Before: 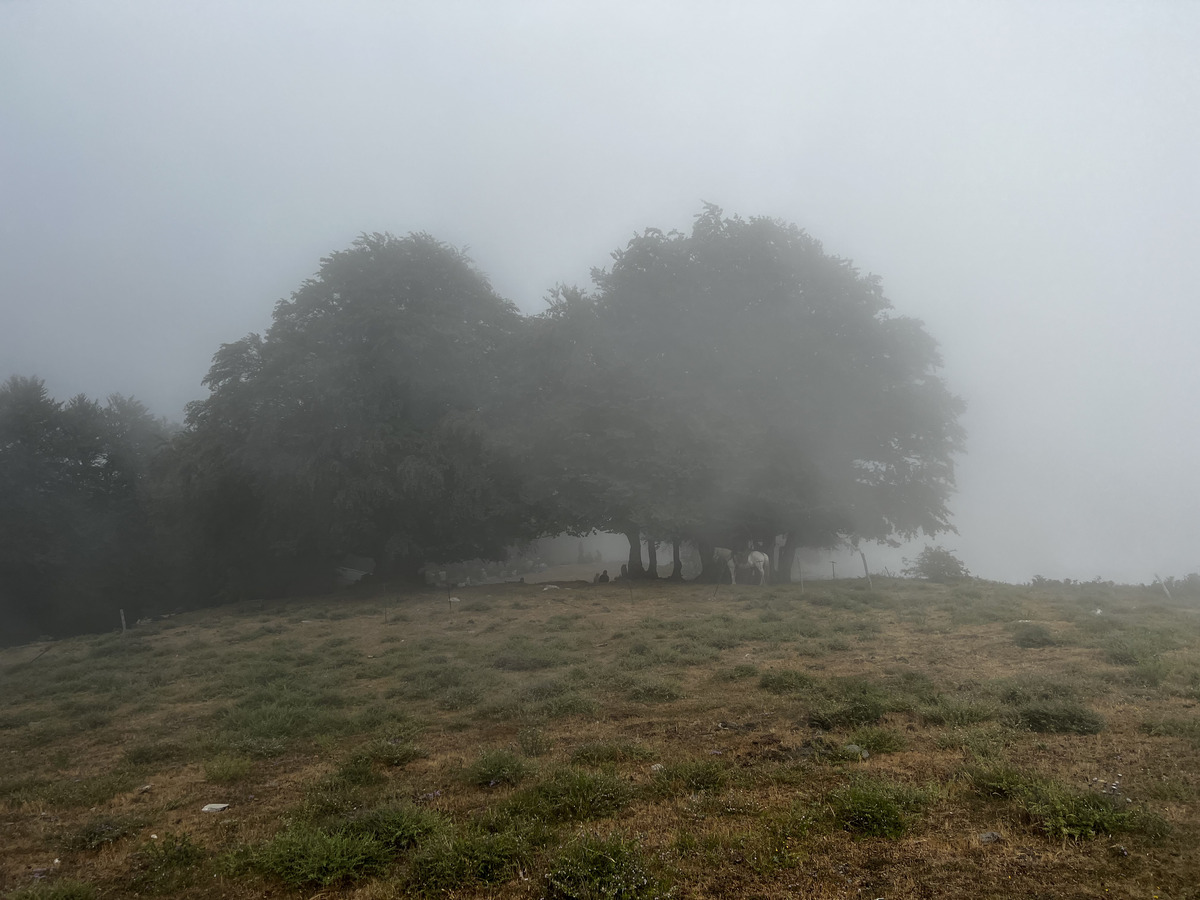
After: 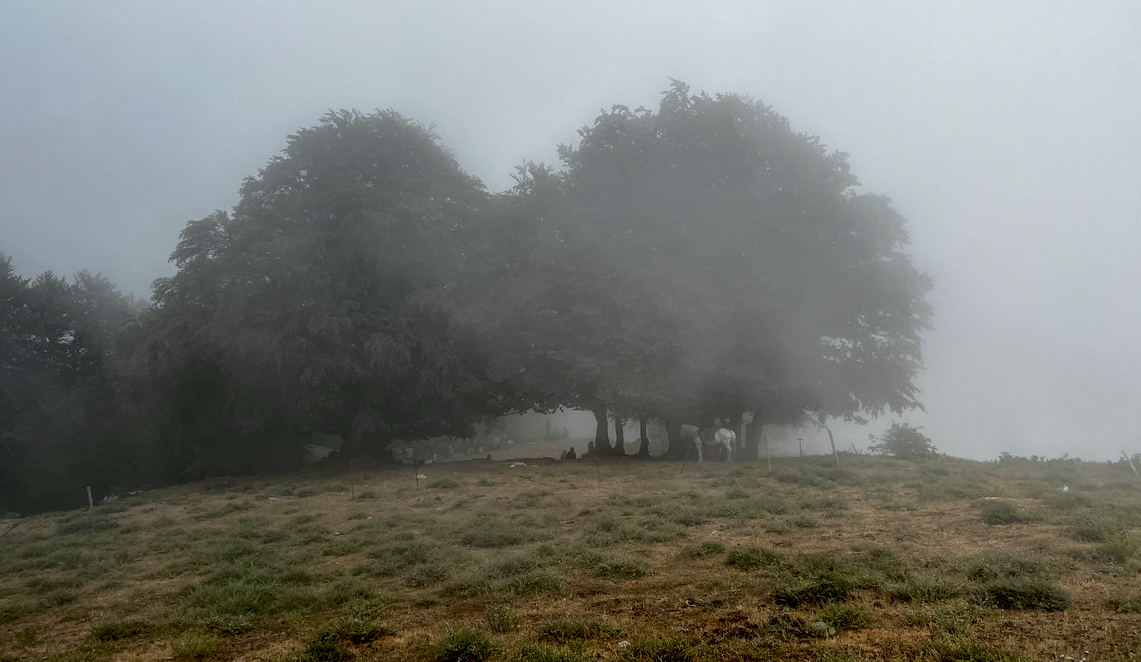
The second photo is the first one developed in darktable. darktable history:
local contrast: detail 130%
shadows and highlights: shadows 20.53, highlights -20.4, shadows color adjustment 99.17%, highlights color adjustment 0.602%, soften with gaussian
exposure: black level correction 0.013, compensate highlight preservation false
crop and rotate: left 2.817%, top 13.734%, right 2.084%, bottom 12.687%
